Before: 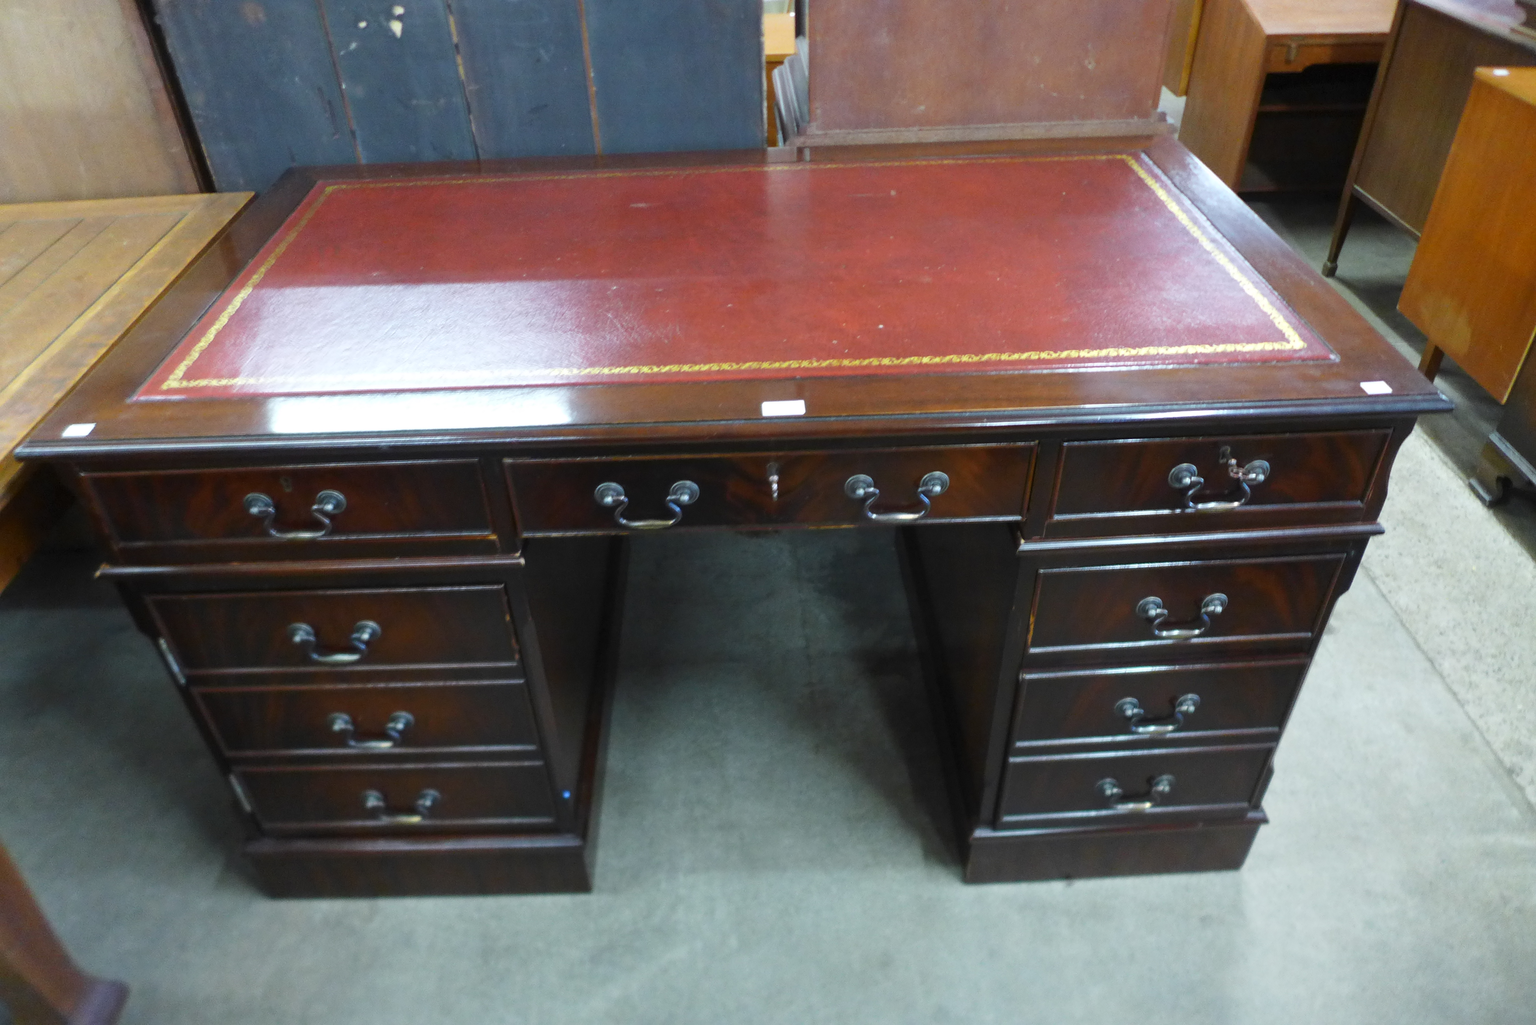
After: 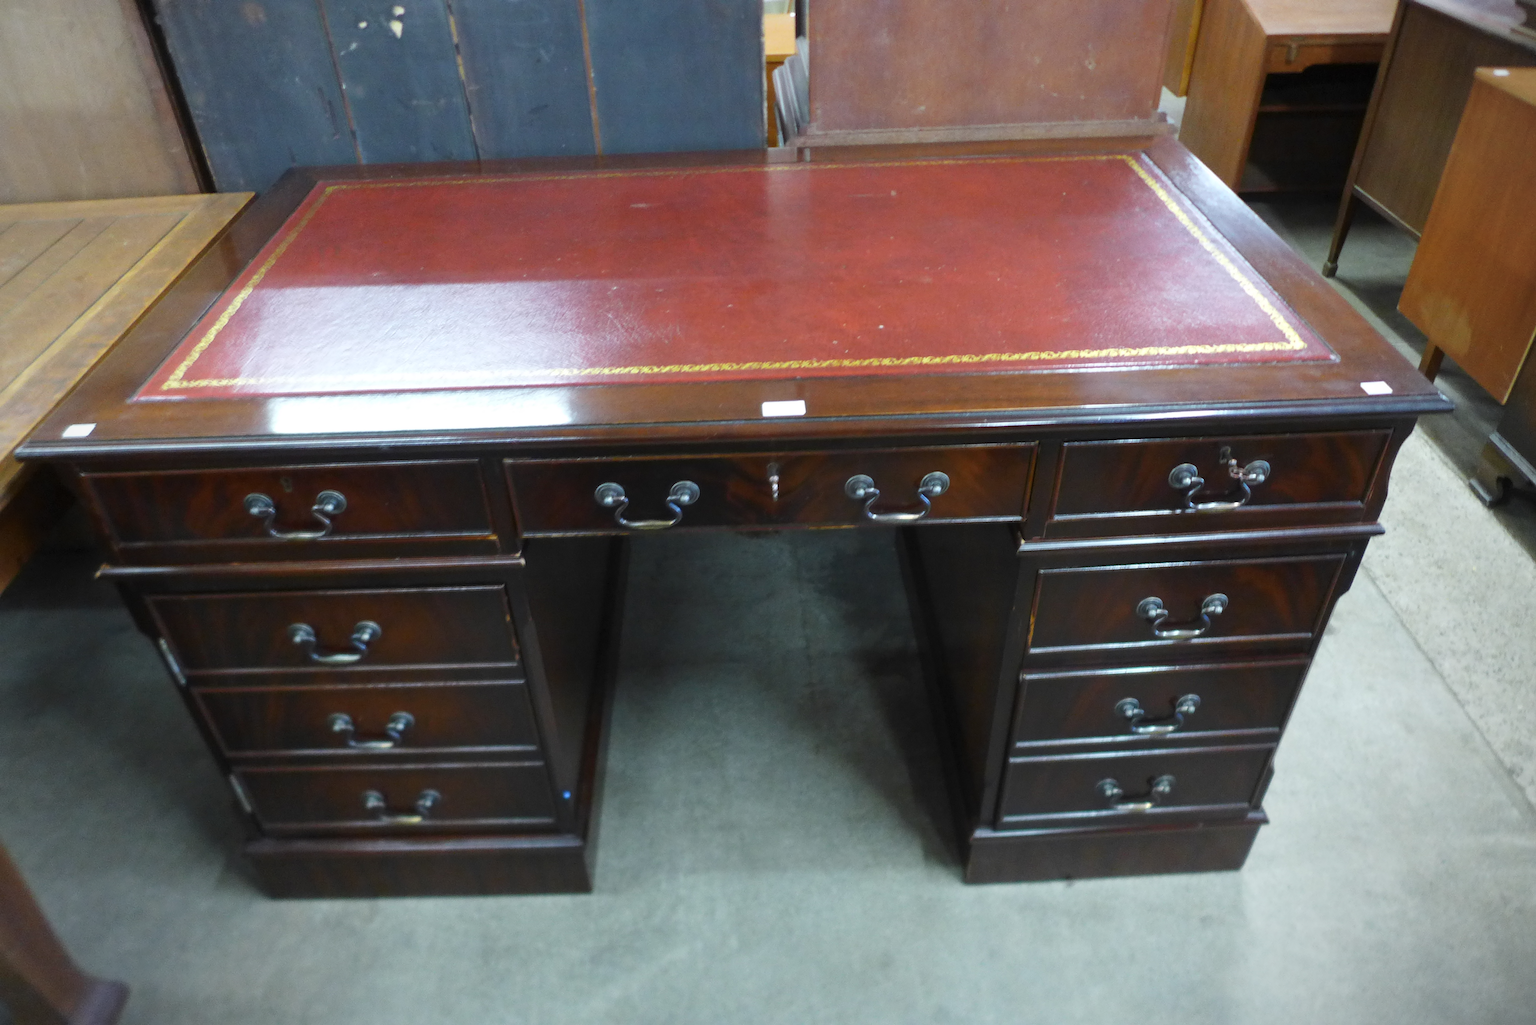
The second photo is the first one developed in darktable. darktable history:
vignetting: fall-off radius 60.83%
